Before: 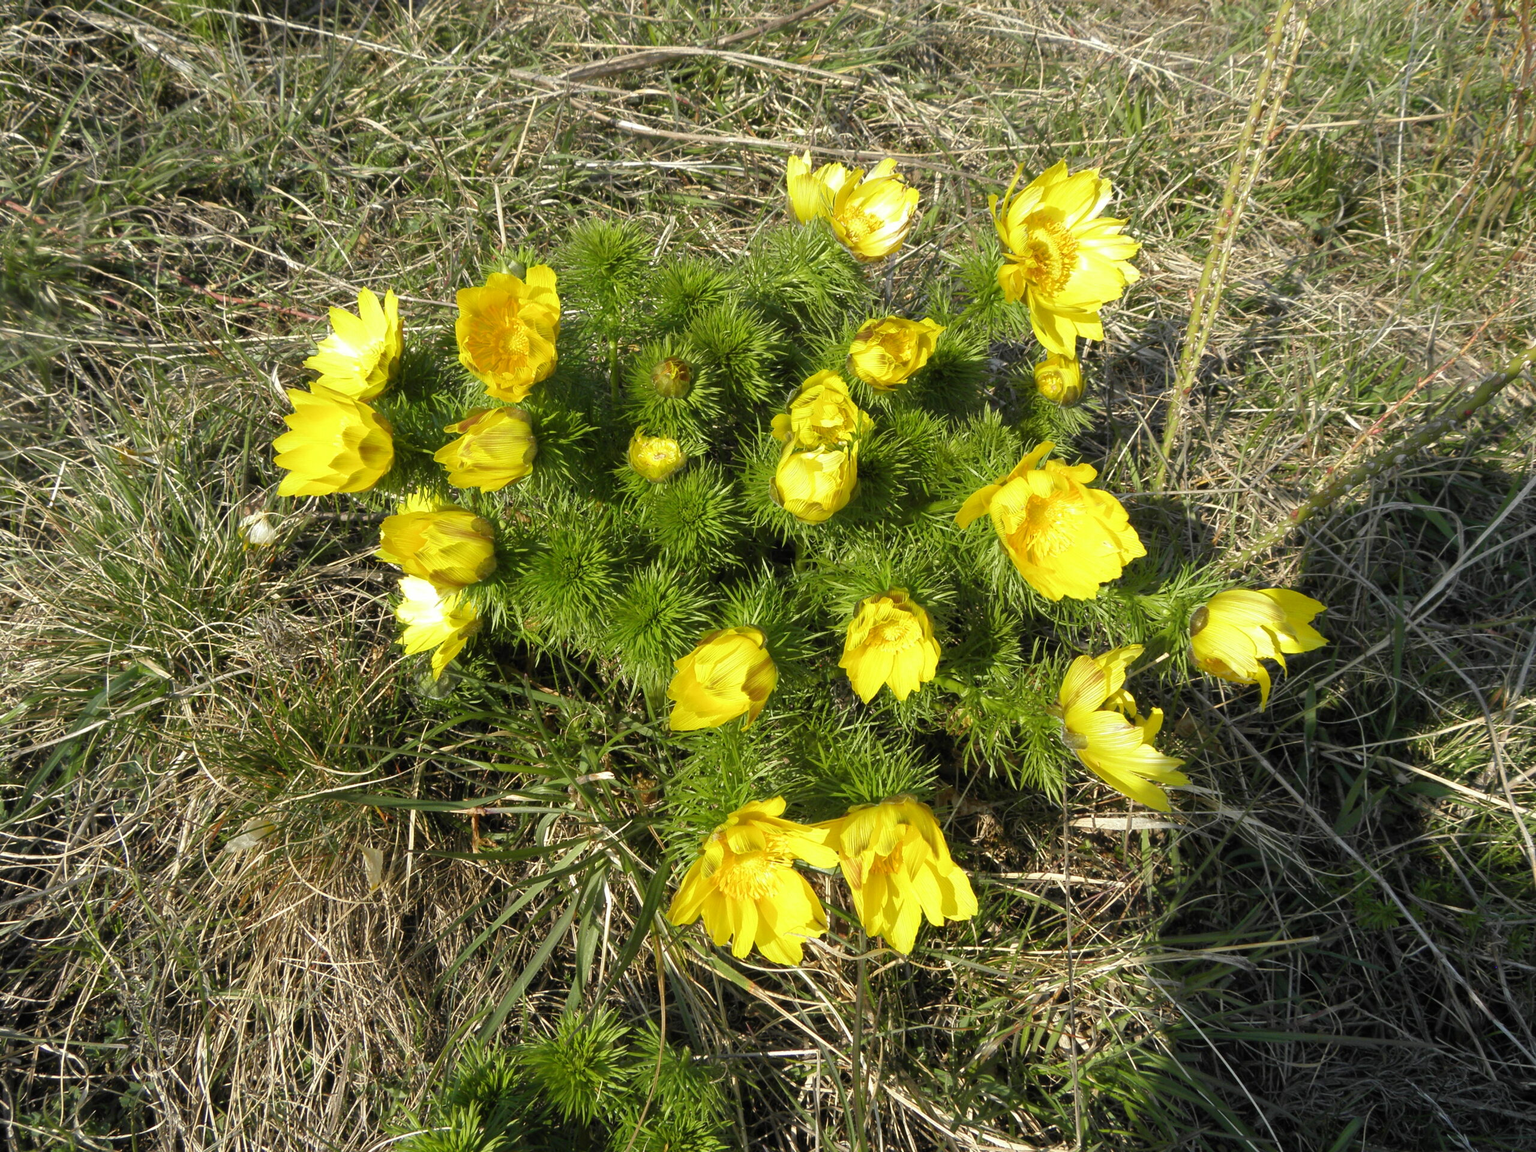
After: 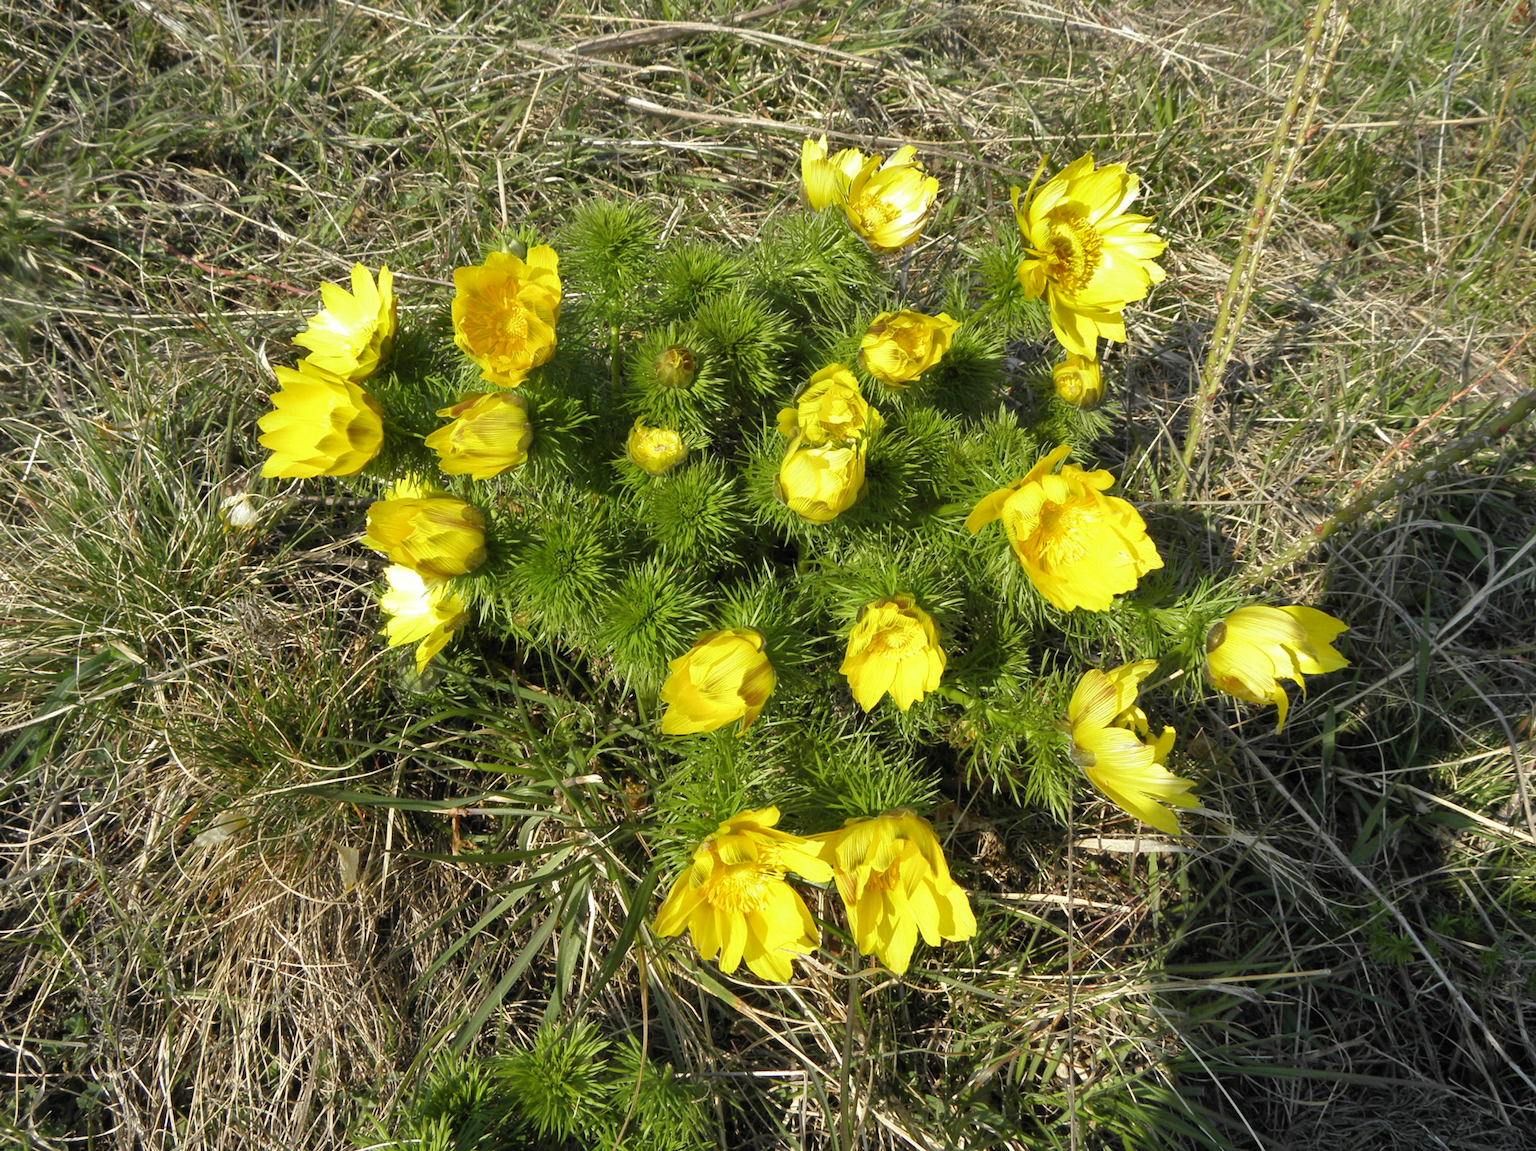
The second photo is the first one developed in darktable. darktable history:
crop and rotate: angle -1.8°
shadows and highlights: shadows 24.69, highlights -77.02, highlights color adjustment 45.13%, soften with gaussian
